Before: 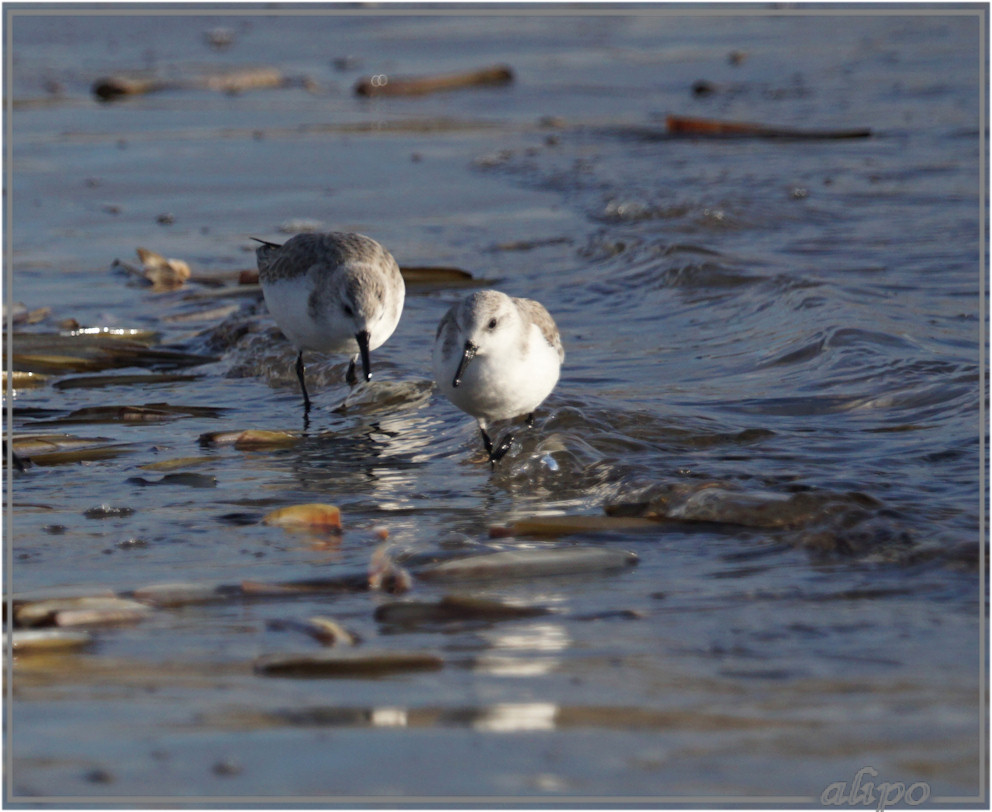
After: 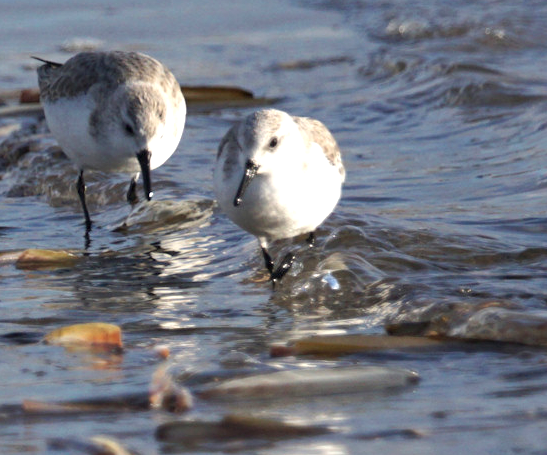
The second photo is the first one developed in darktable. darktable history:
exposure: black level correction 0.001, exposure 0.499 EV, compensate exposure bias true, compensate highlight preservation false
crop and rotate: left 22.14%, top 22.298%, right 22.649%, bottom 21.621%
tone curve: curves: ch0 [(0, 0) (0.003, 0.003) (0.011, 0.011) (0.025, 0.025) (0.044, 0.044) (0.069, 0.068) (0.1, 0.098) (0.136, 0.134) (0.177, 0.175) (0.224, 0.221) (0.277, 0.273) (0.335, 0.331) (0.399, 0.394) (0.468, 0.462) (0.543, 0.543) (0.623, 0.623) (0.709, 0.709) (0.801, 0.801) (0.898, 0.898) (1, 1)], color space Lab, linked channels, preserve colors none
contrast brightness saturation: saturation -0.048
